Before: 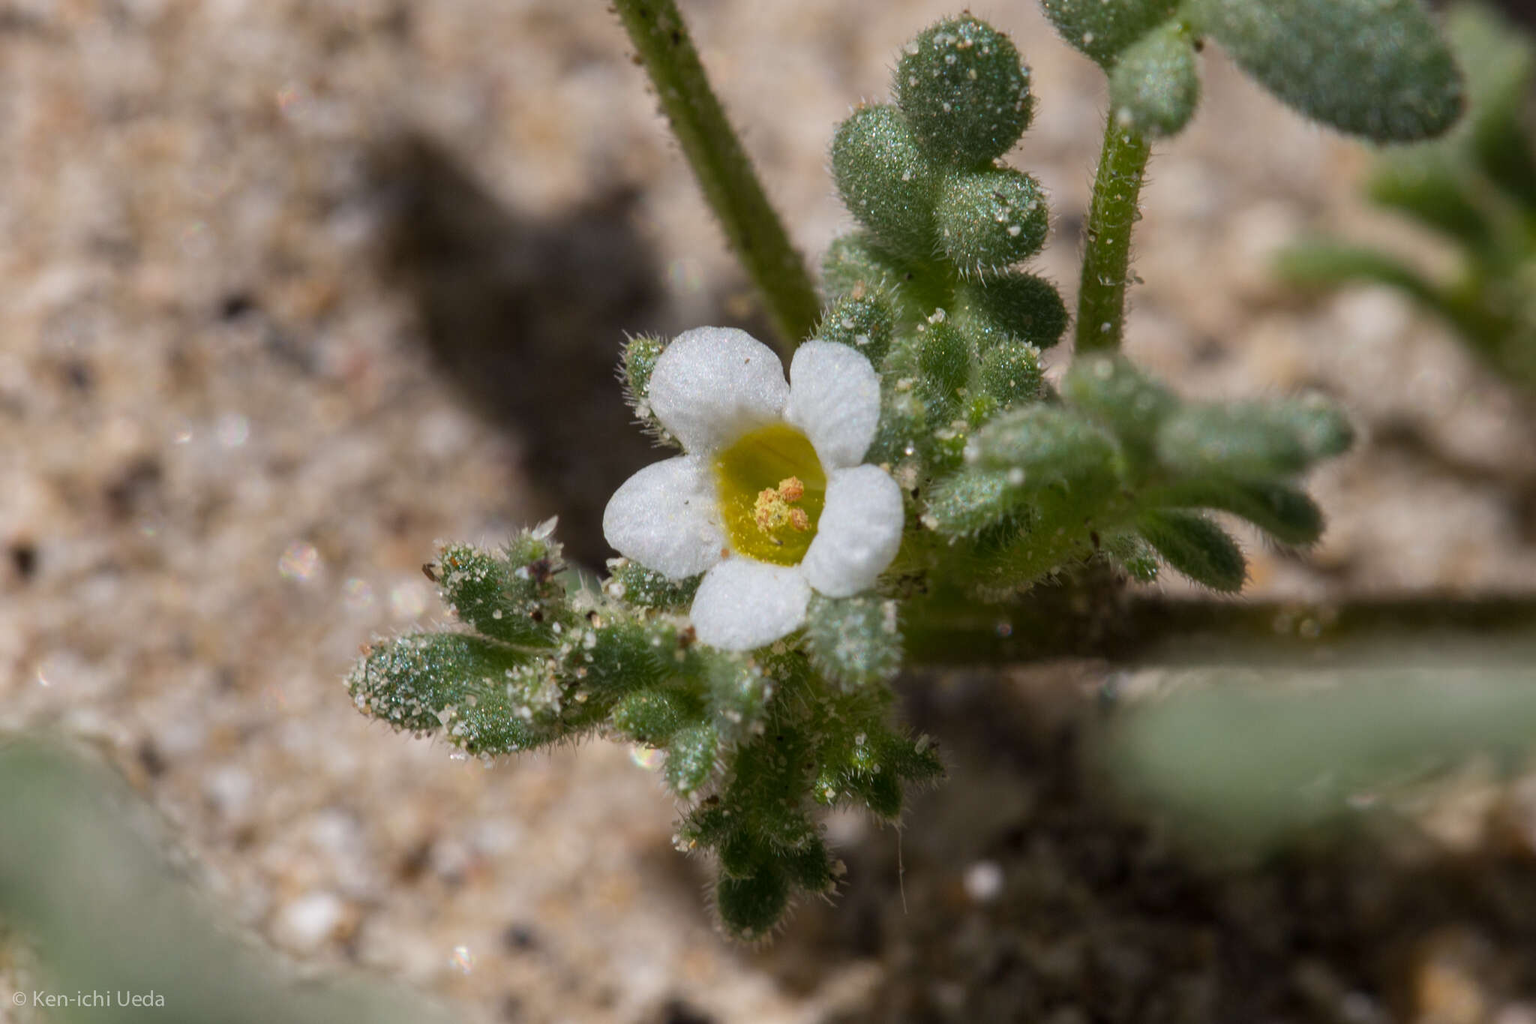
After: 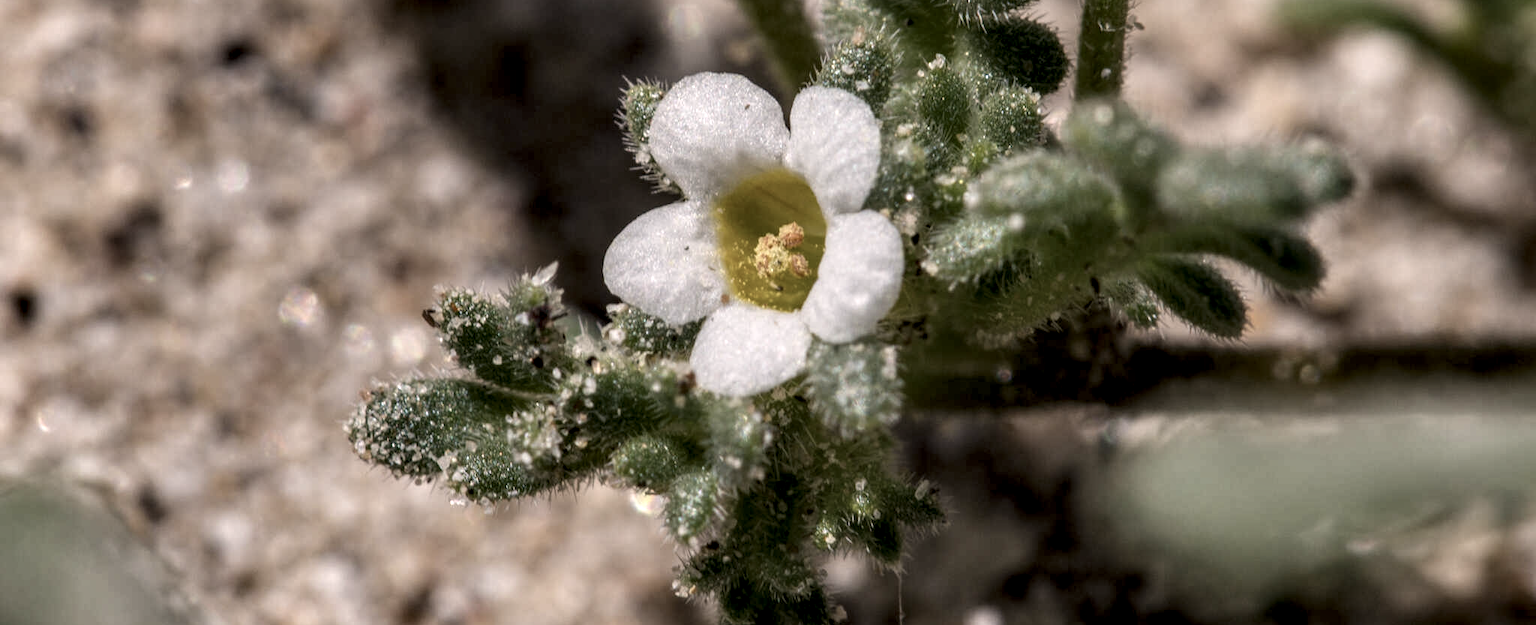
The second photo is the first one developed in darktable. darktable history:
crop and rotate: top 24.859%, bottom 14.007%
local contrast: highlights 20%, shadows 71%, detail 170%
color correction: highlights a* 5.5, highlights b* 5.24, saturation 0.638
